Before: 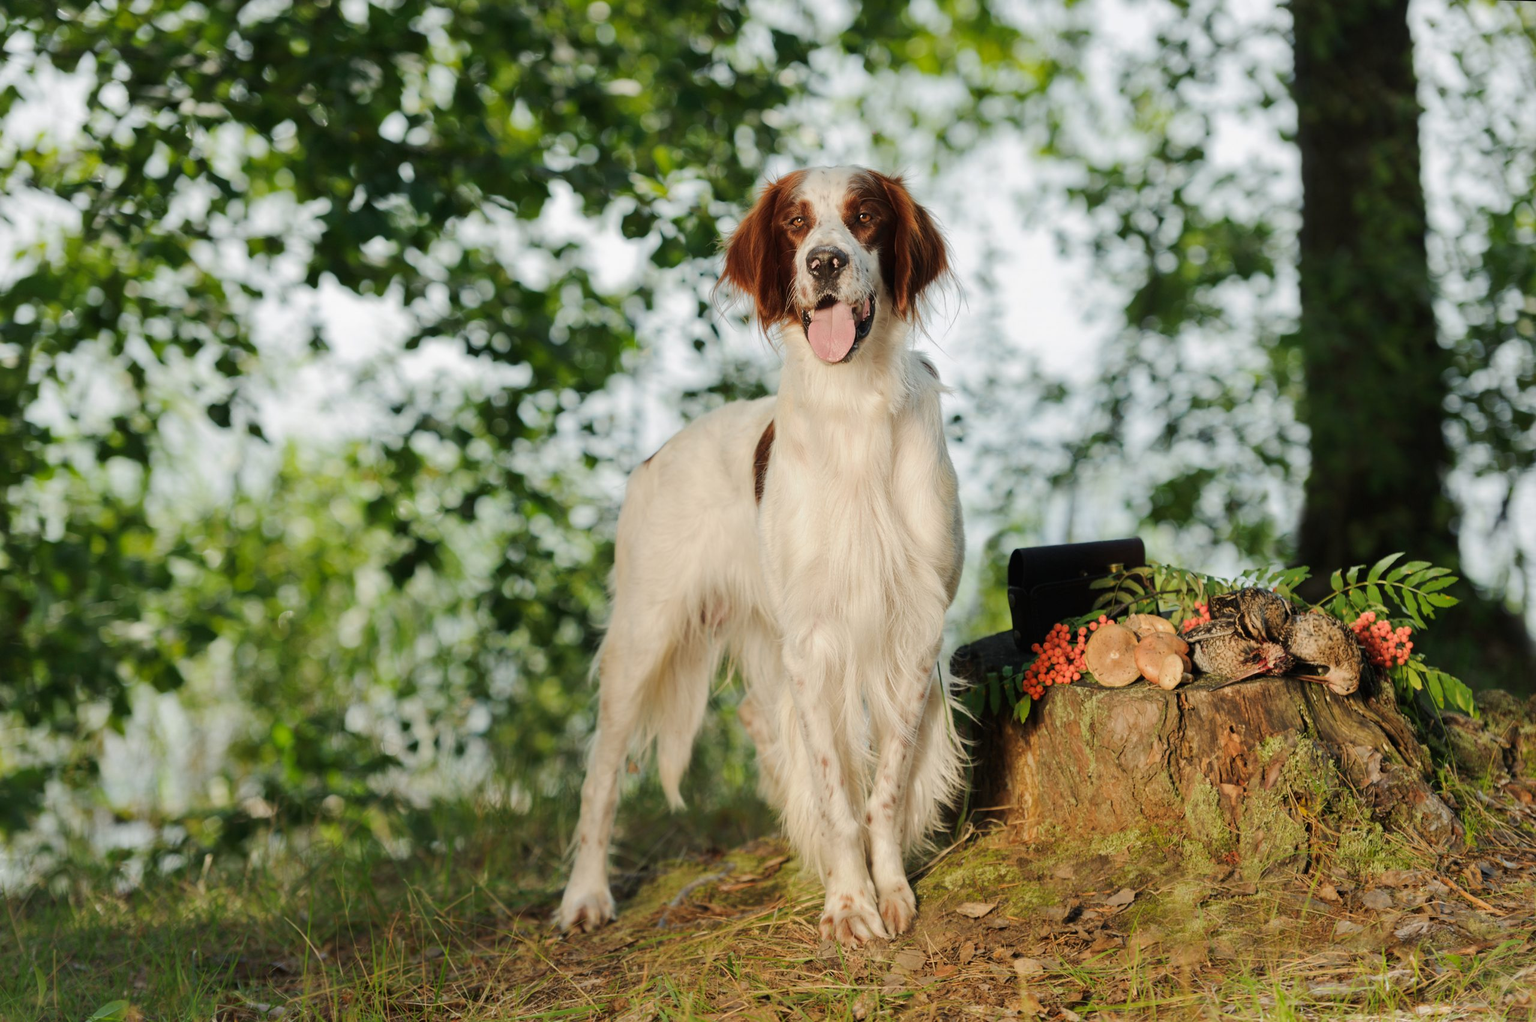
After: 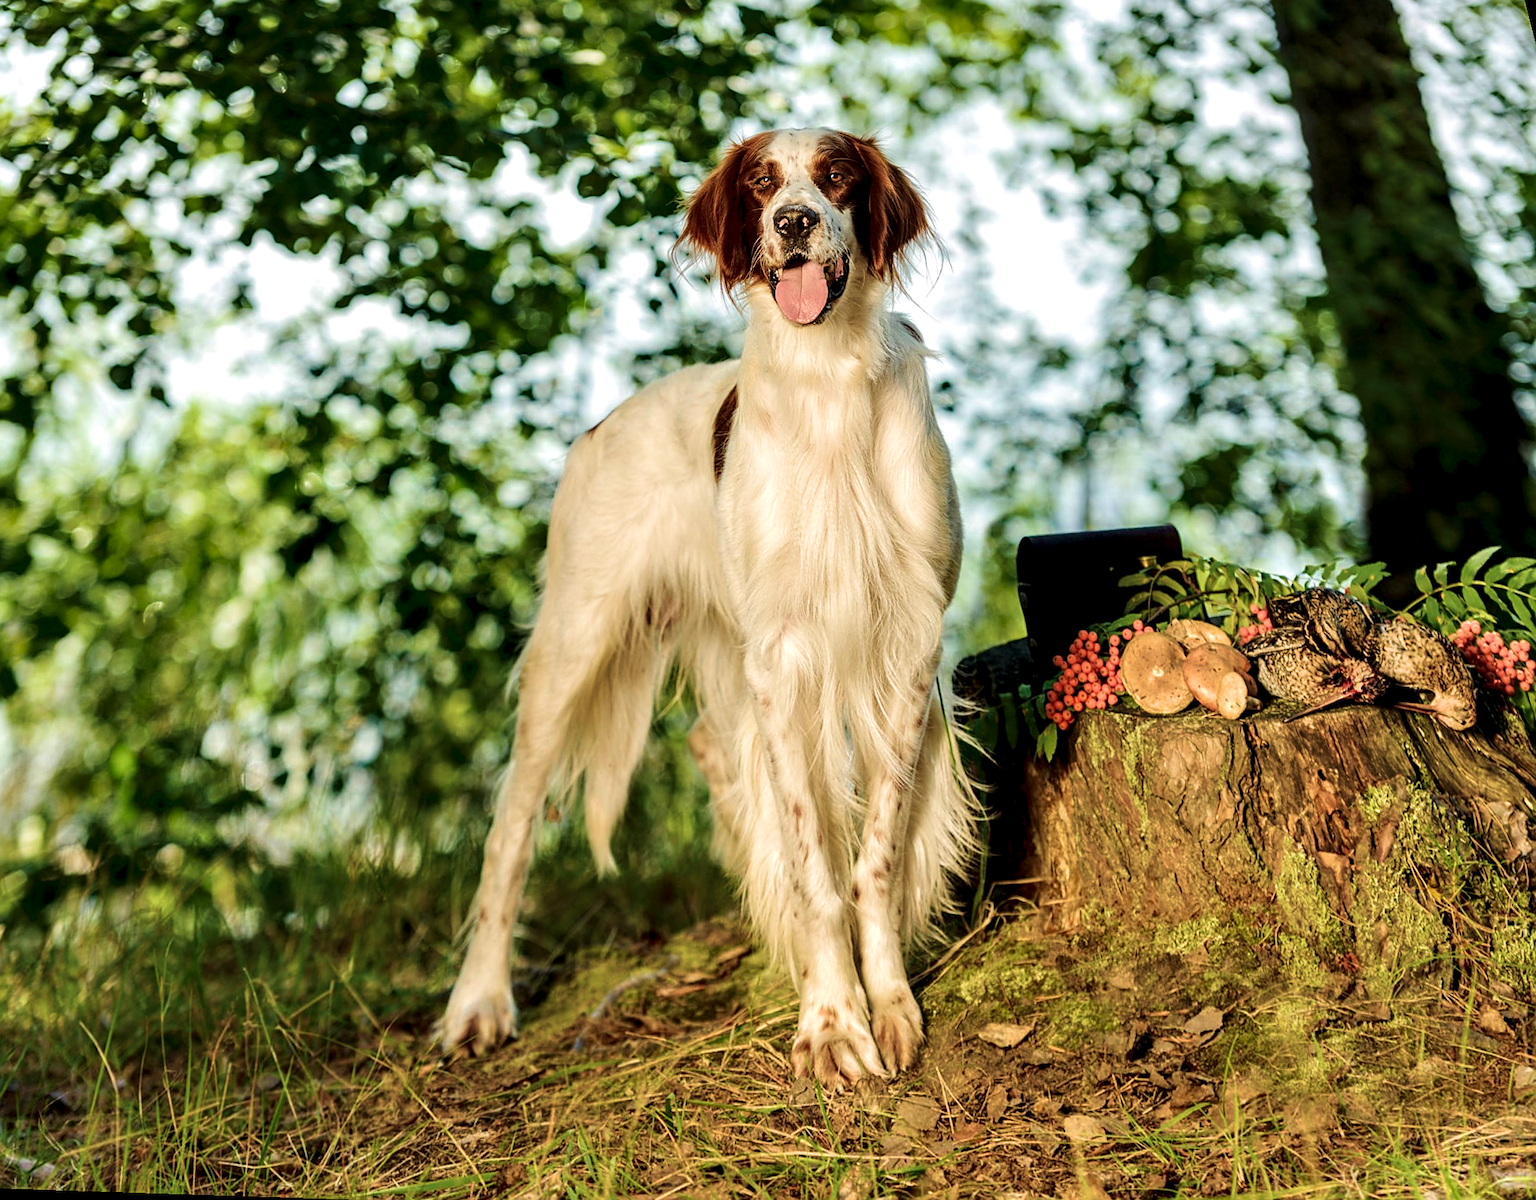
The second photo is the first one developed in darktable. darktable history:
sharpen: on, module defaults
contrast equalizer: octaves 7, y [[0.6 ×6], [0.55 ×6], [0 ×6], [0 ×6], [0 ×6]], mix 0.2
rotate and perspective: rotation 0.72°, lens shift (vertical) -0.352, lens shift (horizontal) -0.051, crop left 0.152, crop right 0.859, crop top 0.019, crop bottom 0.964
velvia: strength 67.07%, mid-tones bias 0.972
local contrast: highlights 60%, shadows 60%, detail 160%
